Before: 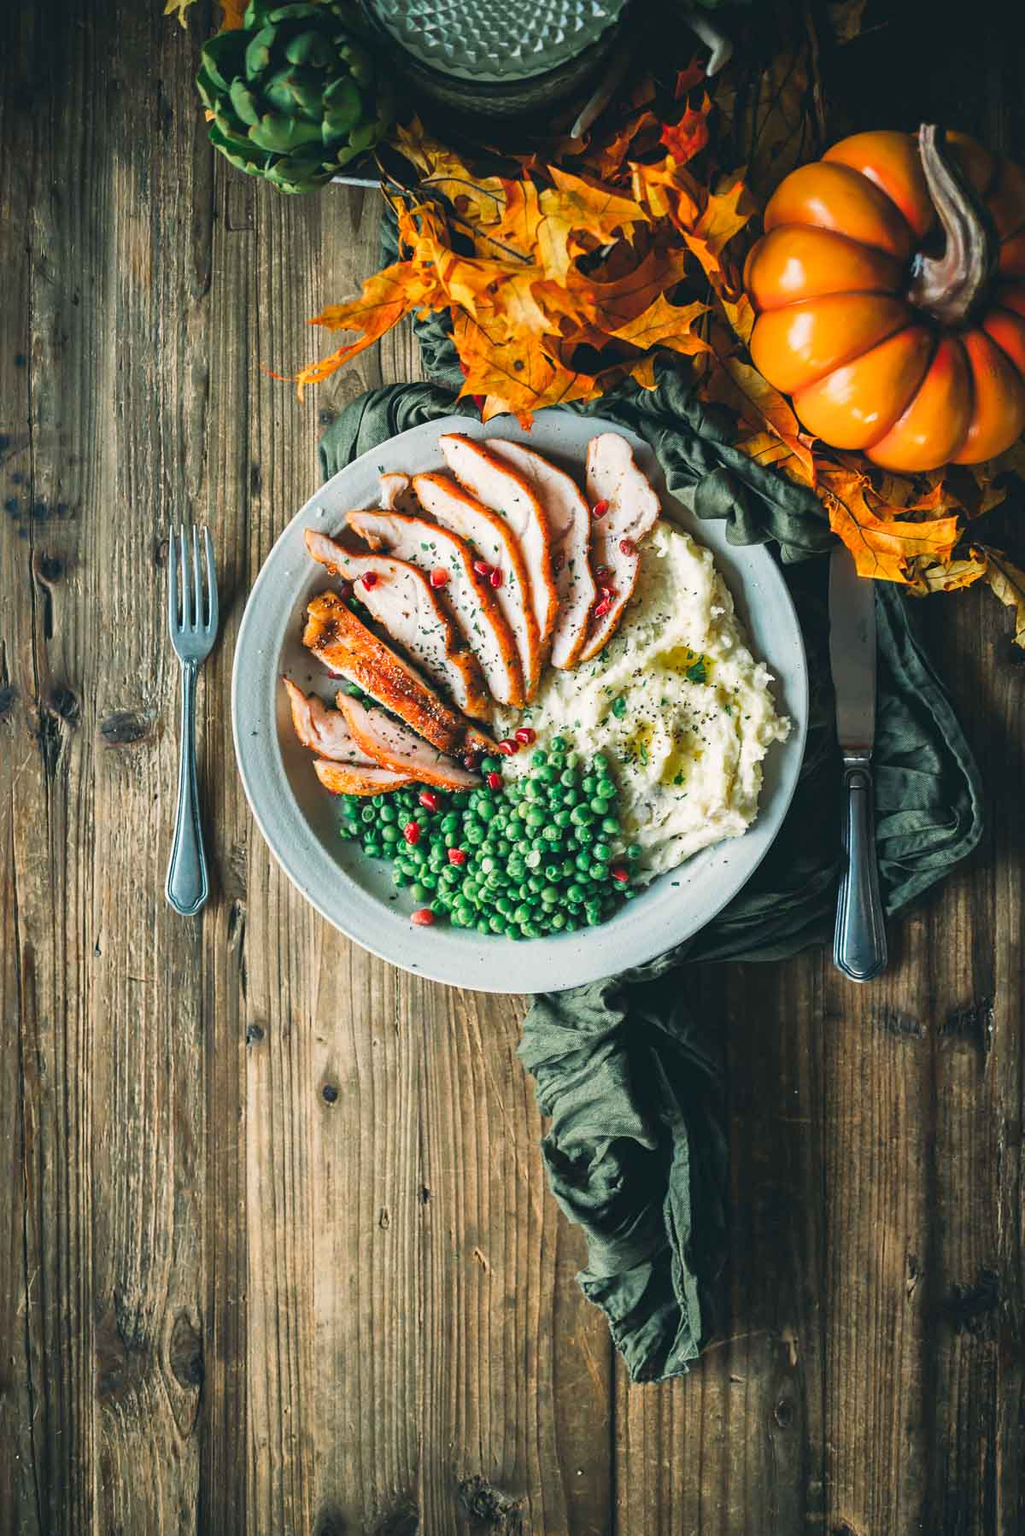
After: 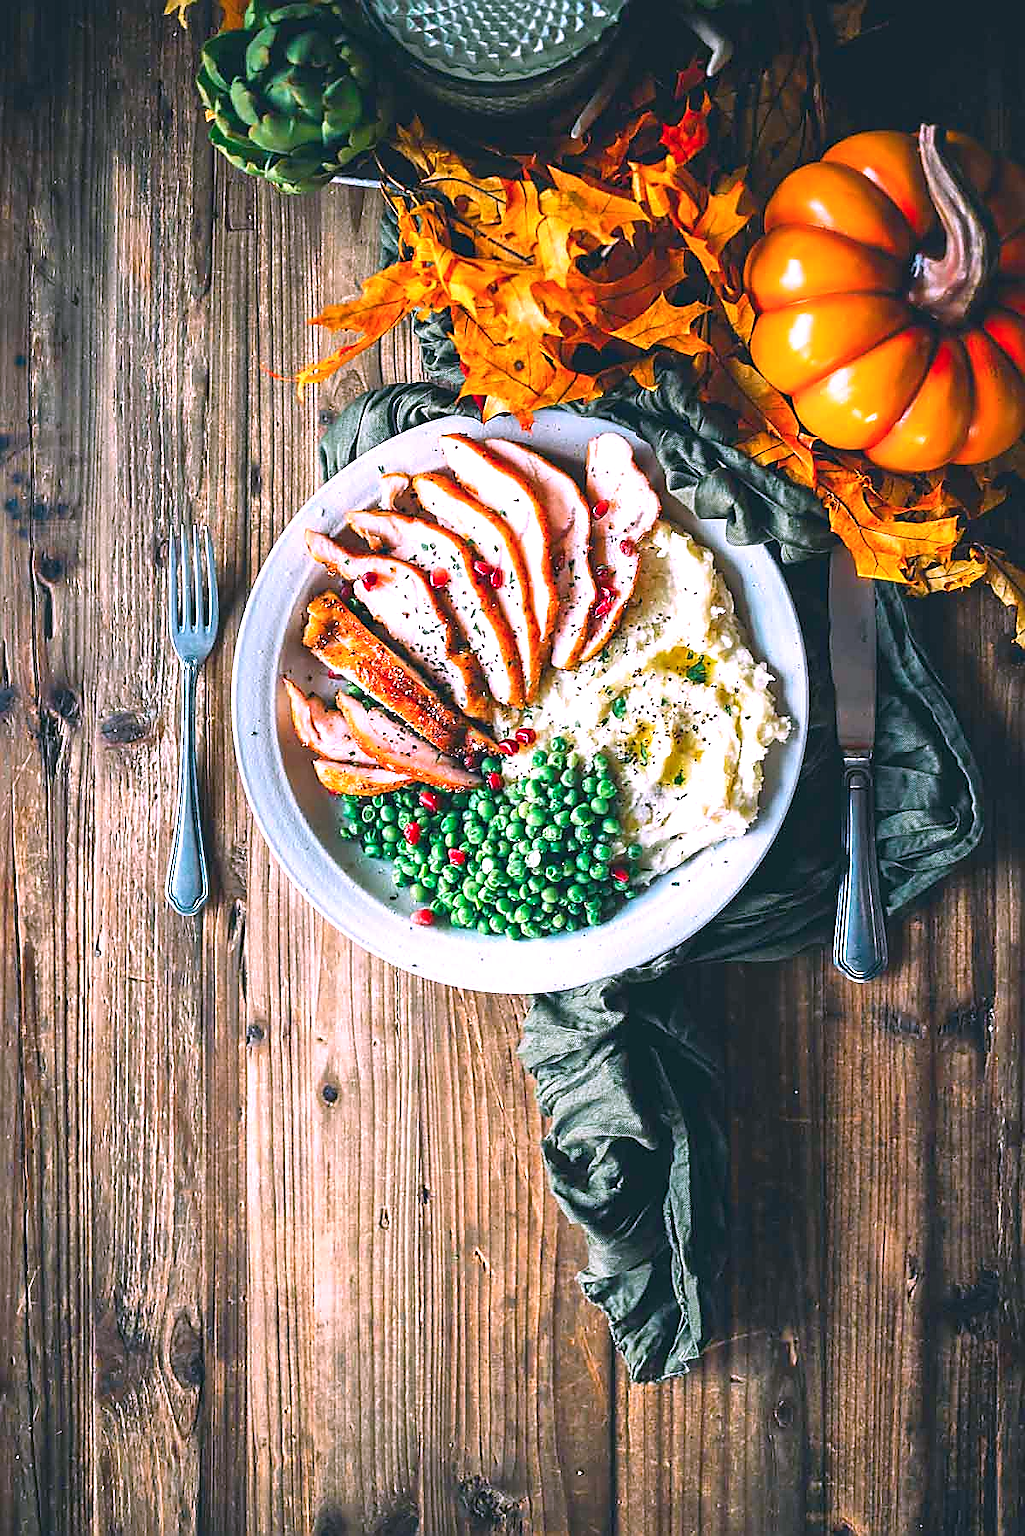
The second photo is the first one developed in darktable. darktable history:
exposure: exposure 0.6 EV, compensate highlight preservation false
color correction: highlights a* 15.46, highlights b* -20.56
color balance rgb: linear chroma grading › global chroma 8.33%, perceptual saturation grading › global saturation 18.52%, global vibrance 7.87%
sharpen: radius 1.4, amount 1.25, threshold 0.7
